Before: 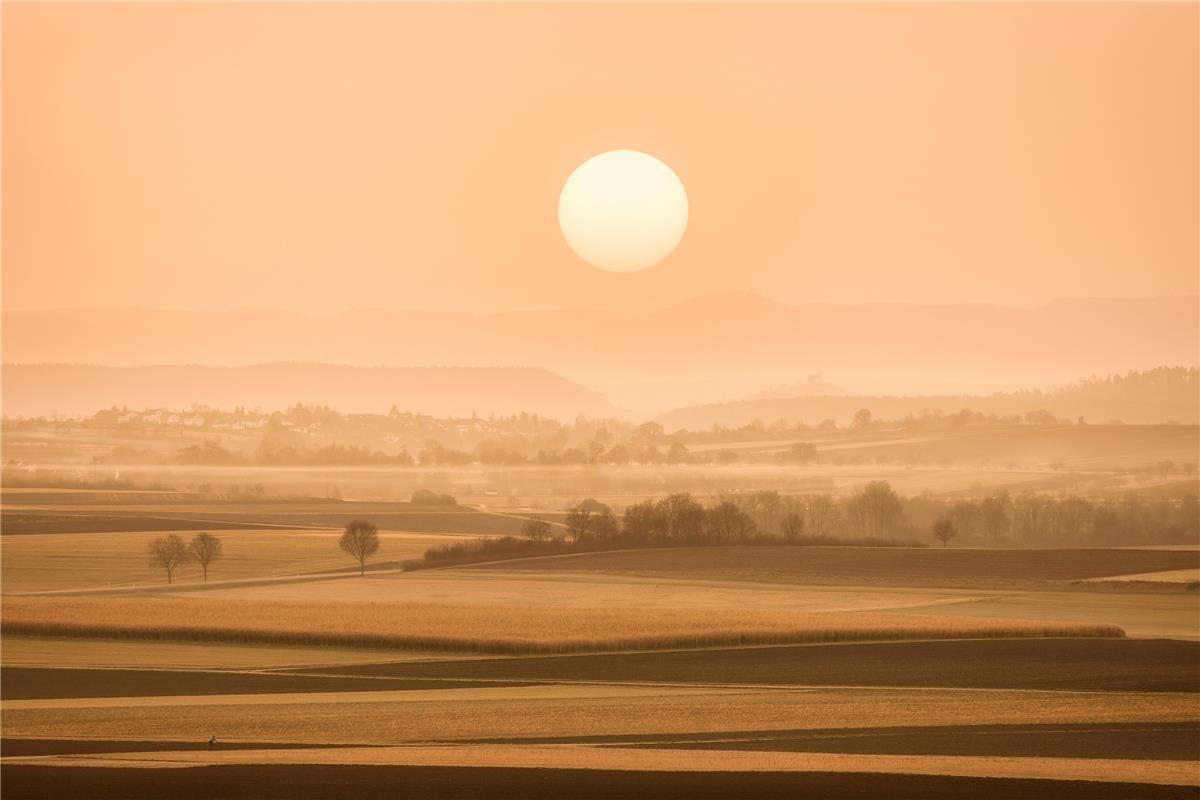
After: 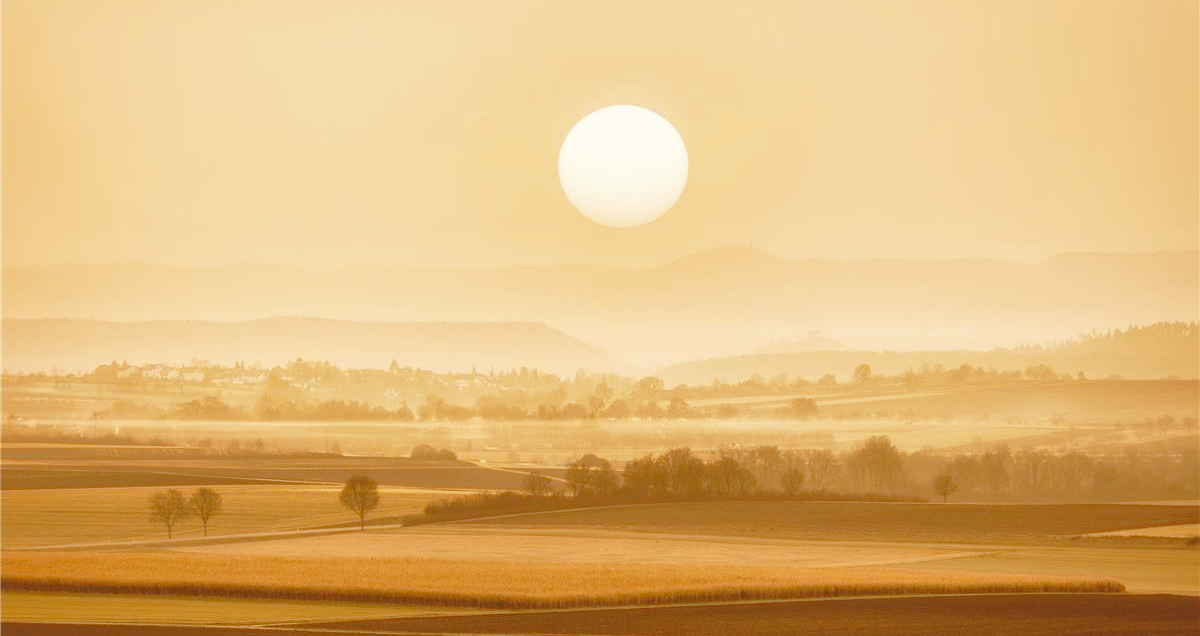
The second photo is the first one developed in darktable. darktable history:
base curve: curves: ch0 [(0, 0) (0.028, 0.03) (0.121, 0.232) (0.46, 0.748) (0.859, 0.968) (1, 1)], preserve colors none
crop and rotate: top 5.664%, bottom 14.782%
shadows and highlights: shadows 59.25, highlights -59.92
